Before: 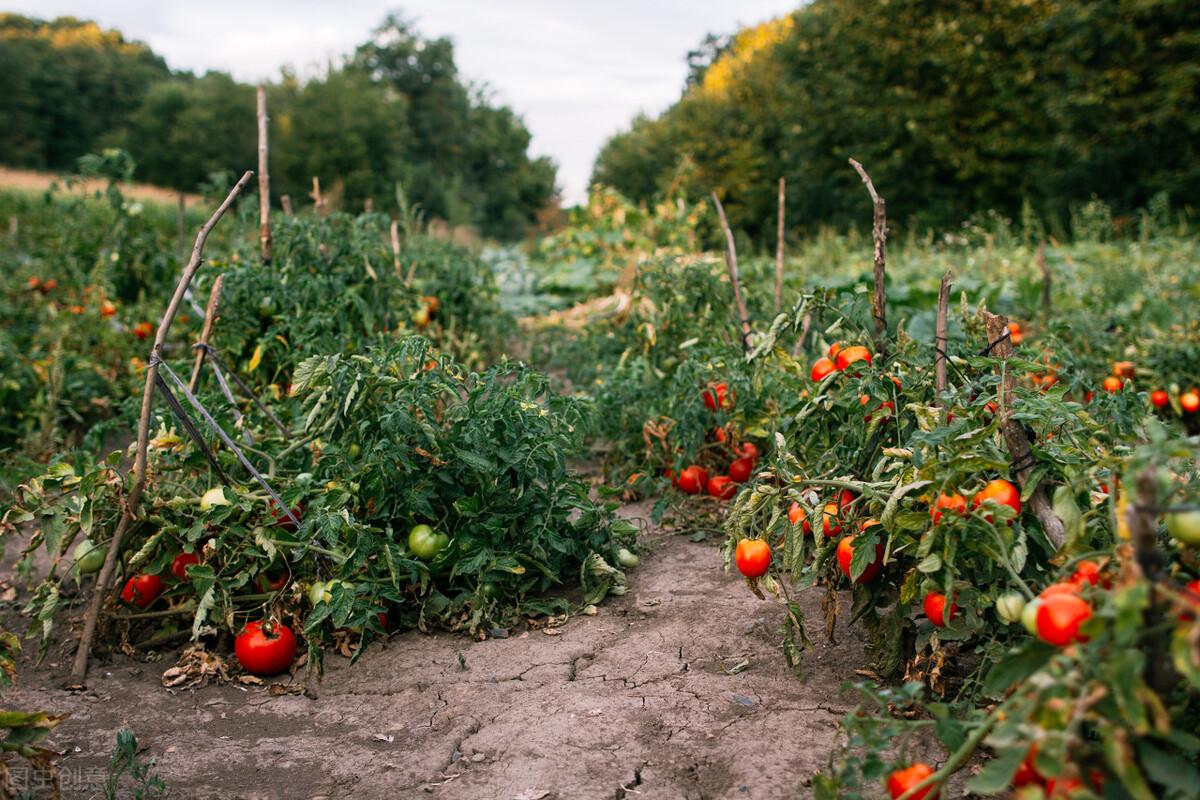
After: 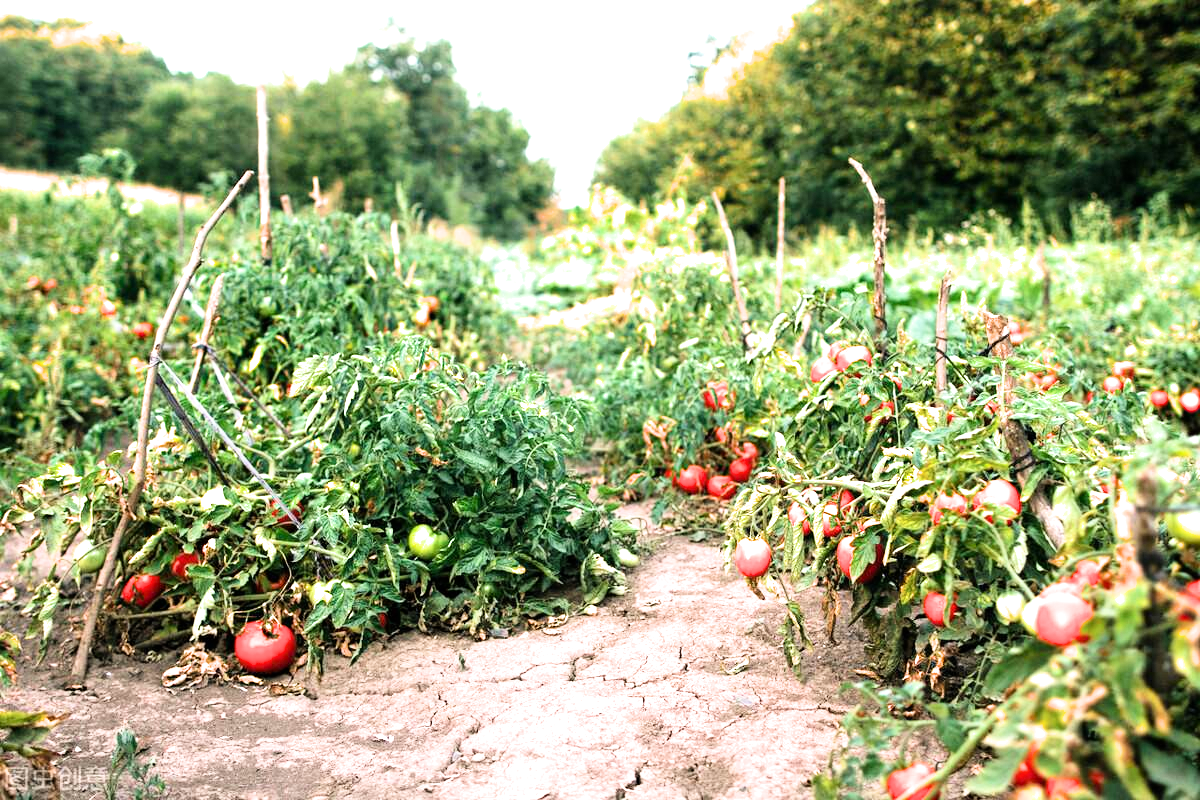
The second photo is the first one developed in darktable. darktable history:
exposure: exposure 2.04 EV, compensate highlight preservation false
white balance: emerald 1
filmic rgb: black relative exposure -8.07 EV, white relative exposure 3 EV, hardness 5.35, contrast 1.25
